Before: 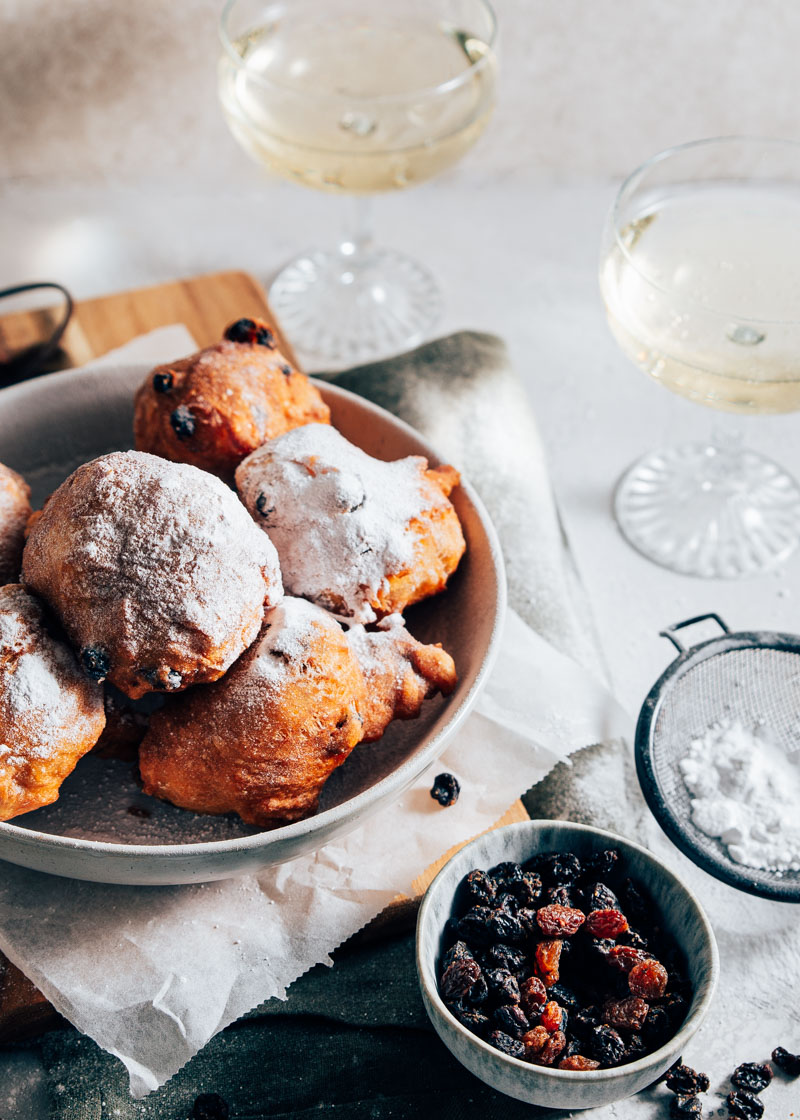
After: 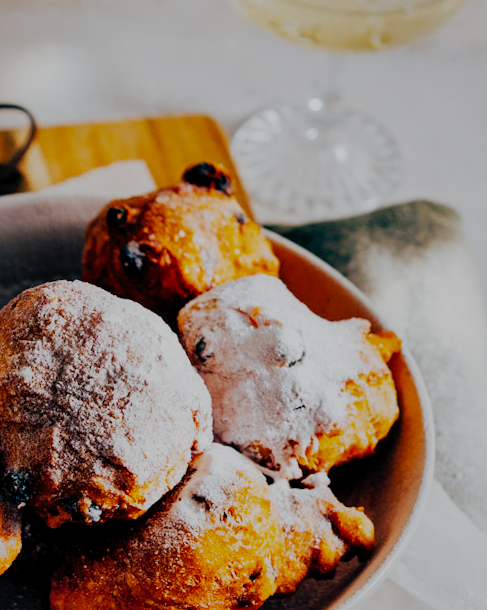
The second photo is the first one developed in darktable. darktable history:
tone equalizer: edges refinement/feathering 500, mask exposure compensation -1.57 EV, preserve details no
shadows and highlights: shadows 30.14
filmic rgb: black relative exposure -7.48 EV, white relative exposure 4.88 EV, threshold 5.95 EV, hardness 3.4, preserve chrominance no, color science v5 (2021), contrast in shadows safe, contrast in highlights safe, enable highlight reconstruction true
local contrast: mode bilateral grid, contrast 19, coarseness 49, detail 130%, midtone range 0.2
tone curve: curves: ch0 [(0, 0) (0.003, 0.004) (0.011, 0.008) (0.025, 0.012) (0.044, 0.02) (0.069, 0.028) (0.1, 0.034) (0.136, 0.059) (0.177, 0.1) (0.224, 0.151) (0.277, 0.203) (0.335, 0.266) (0.399, 0.344) (0.468, 0.414) (0.543, 0.507) (0.623, 0.602) (0.709, 0.704) (0.801, 0.804) (0.898, 0.927) (1, 1)], preserve colors none
crop and rotate: angle -6.55°, left 2.204%, top 6.763%, right 27.526%, bottom 30.359%
contrast brightness saturation: saturation -0.058
color balance rgb: linear chroma grading › shadows 10.331%, linear chroma grading › highlights 9.781%, linear chroma grading › global chroma 14.564%, linear chroma grading › mid-tones 14.812%, perceptual saturation grading › global saturation 19.742%, global vibrance 12.863%
